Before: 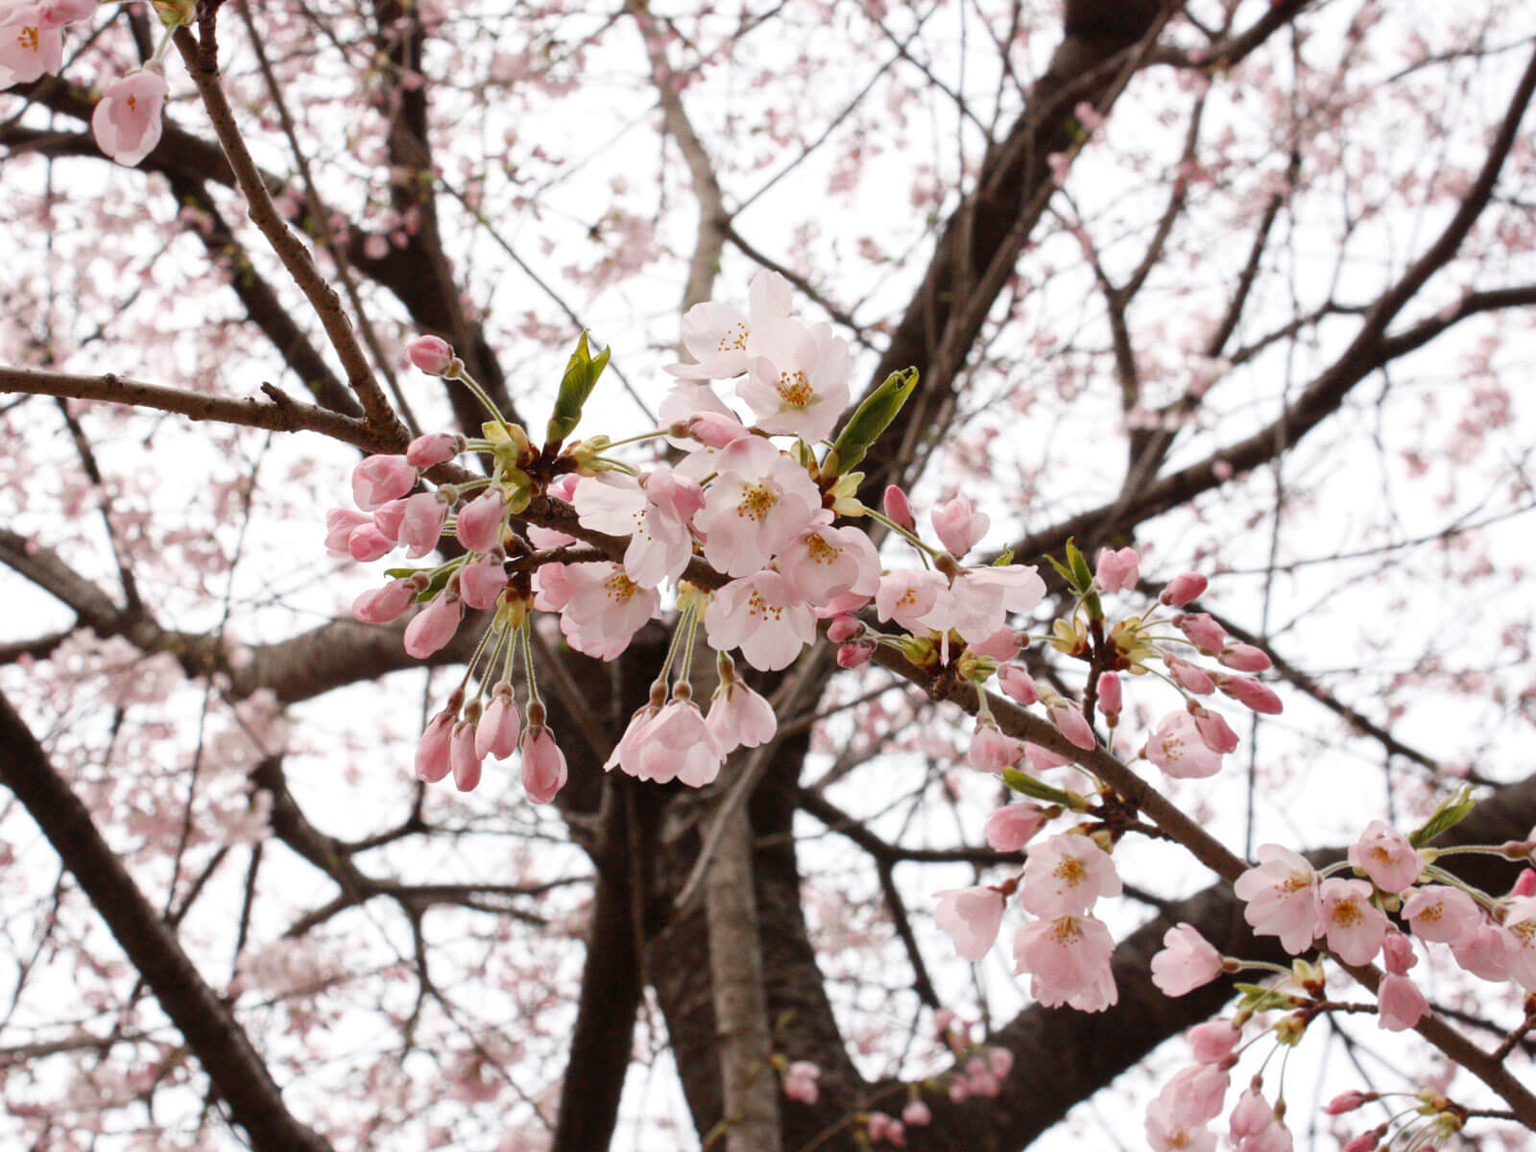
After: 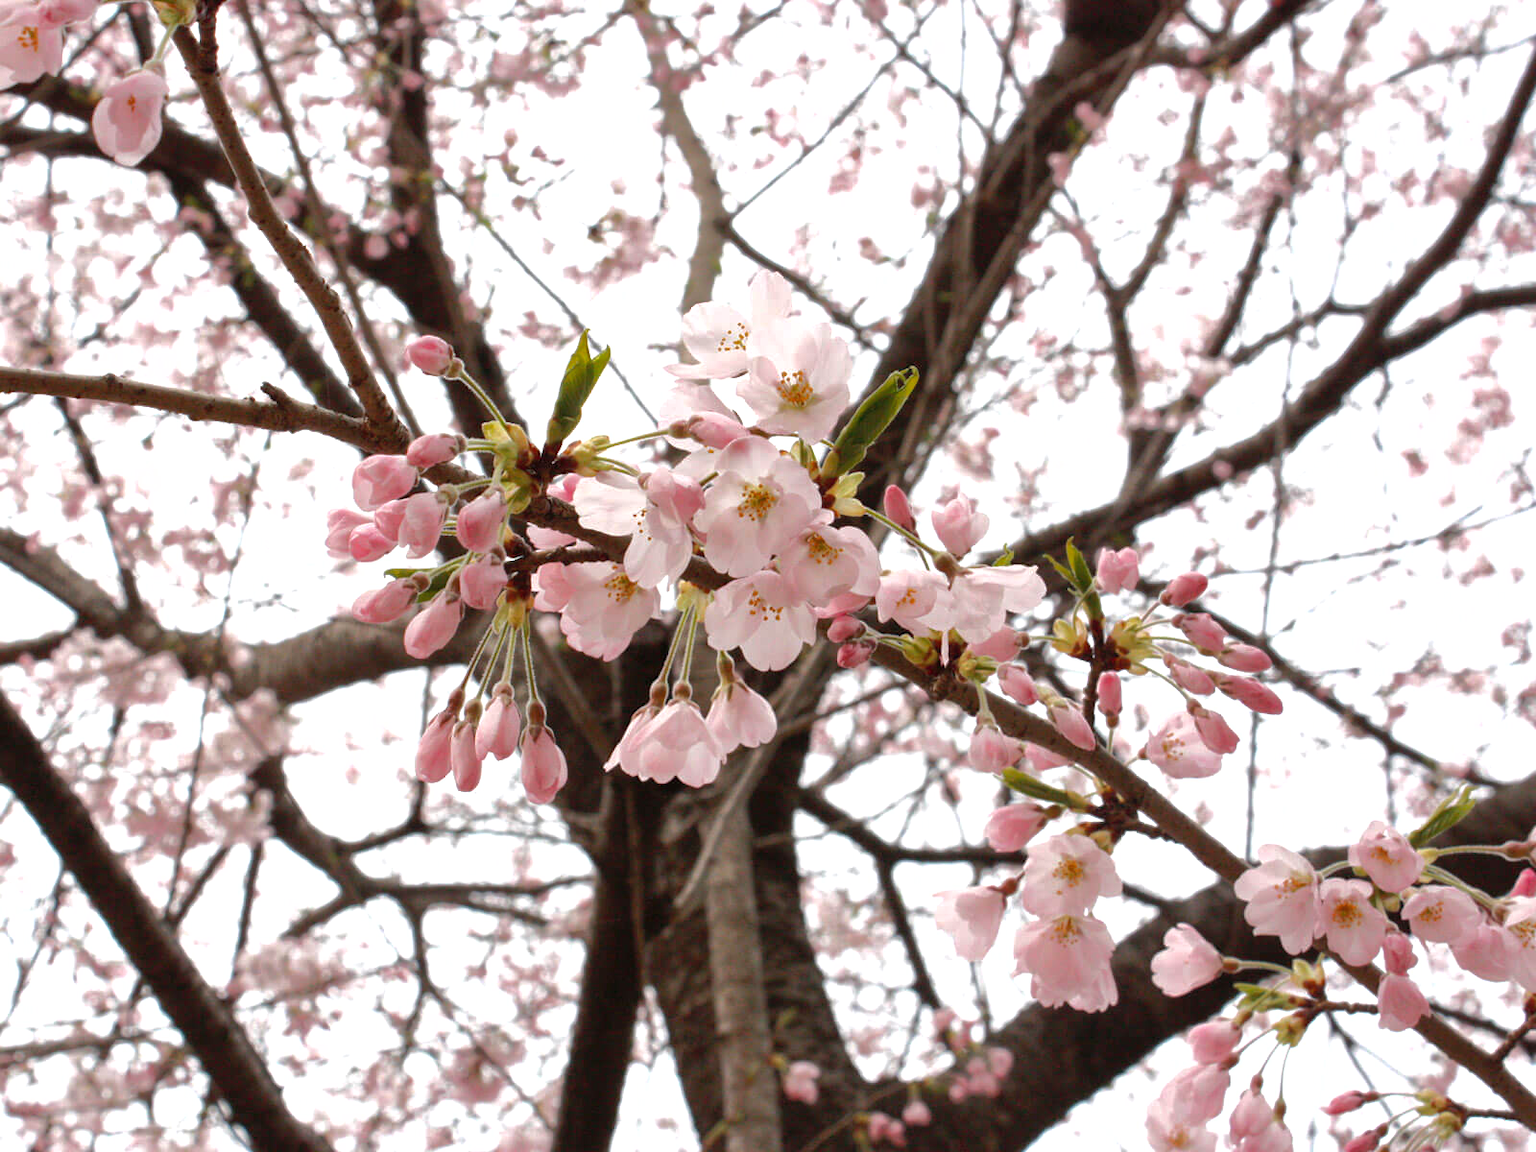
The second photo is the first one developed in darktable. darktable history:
shadows and highlights: on, module defaults
tone equalizer: -8 EV -0.417 EV, -7 EV -0.389 EV, -6 EV -0.333 EV, -5 EV -0.222 EV, -3 EV 0.222 EV, -2 EV 0.333 EV, -1 EV 0.389 EV, +0 EV 0.417 EV, edges refinement/feathering 500, mask exposure compensation -1.57 EV, preserve details no
